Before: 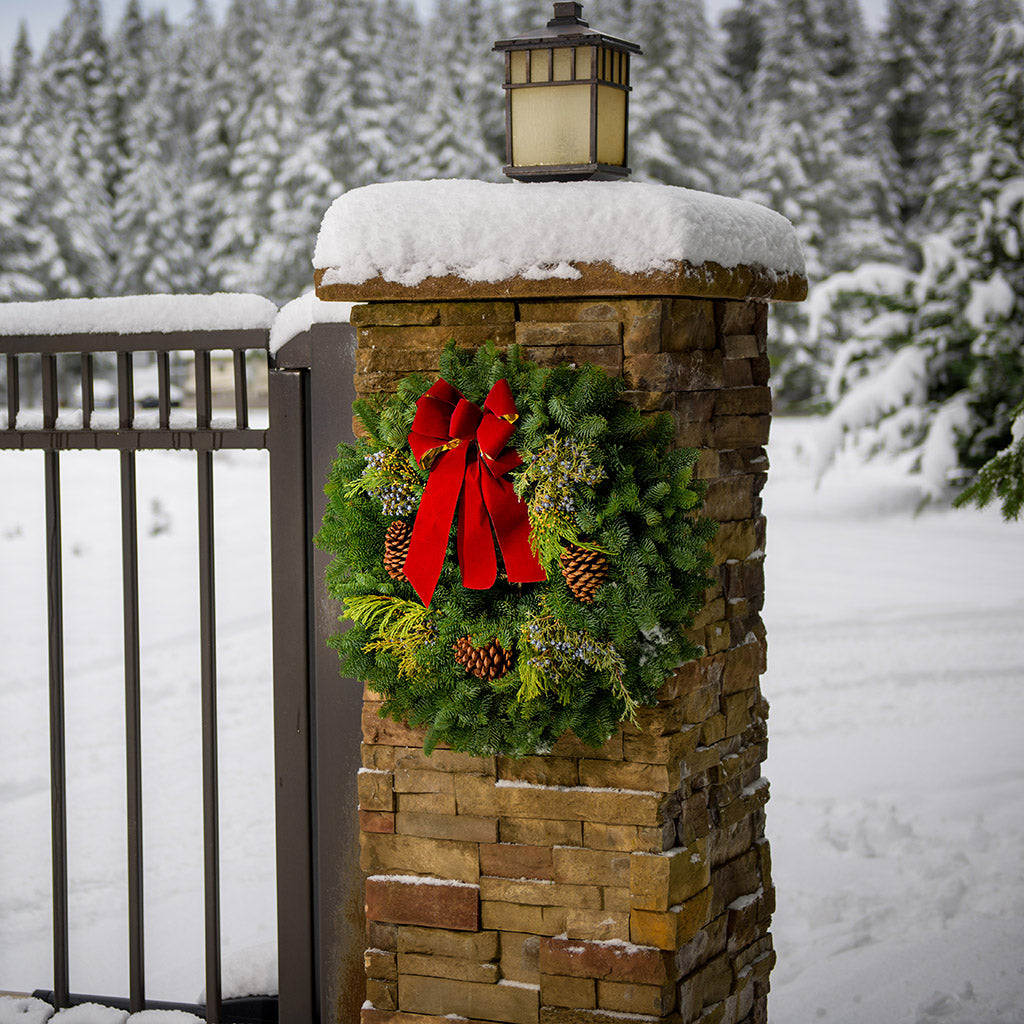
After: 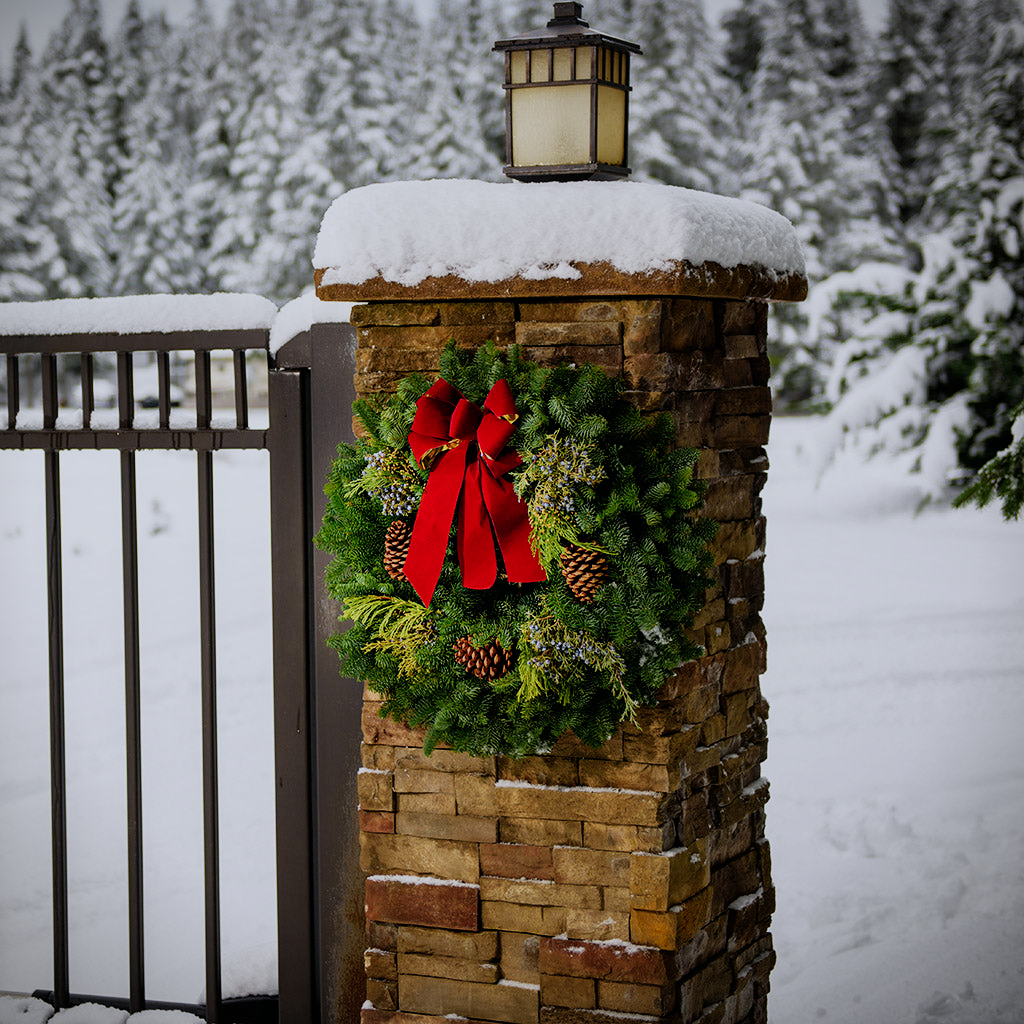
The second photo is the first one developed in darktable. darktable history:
vignetting: fall-off start 92.6%, brightness -0.52, saturation -0.51, center (-0.012, 0)
color correction: highlights a* -0.137, highlights b* -5.91, shadows a* -0.137, shadows b* -0.137
sigmoid: skew -0.2, preserve hue 0%, red attenuation 0.1, red rotation 0.035, green attenuation 0.1, green rotation -0.017, blue attenuation 0.15, blue rotation -0.052, base primaries Rec2020
